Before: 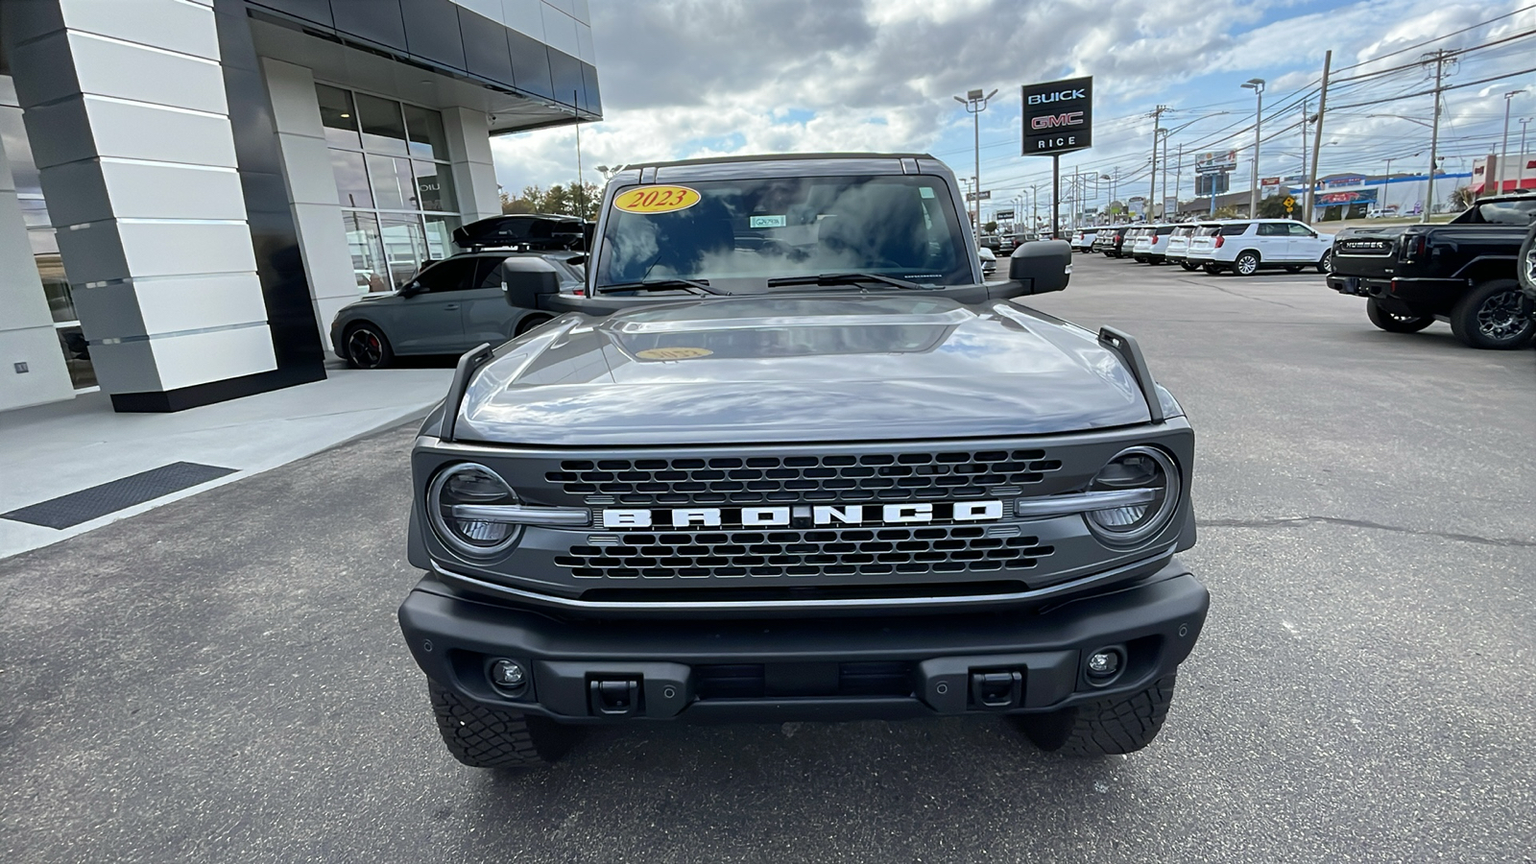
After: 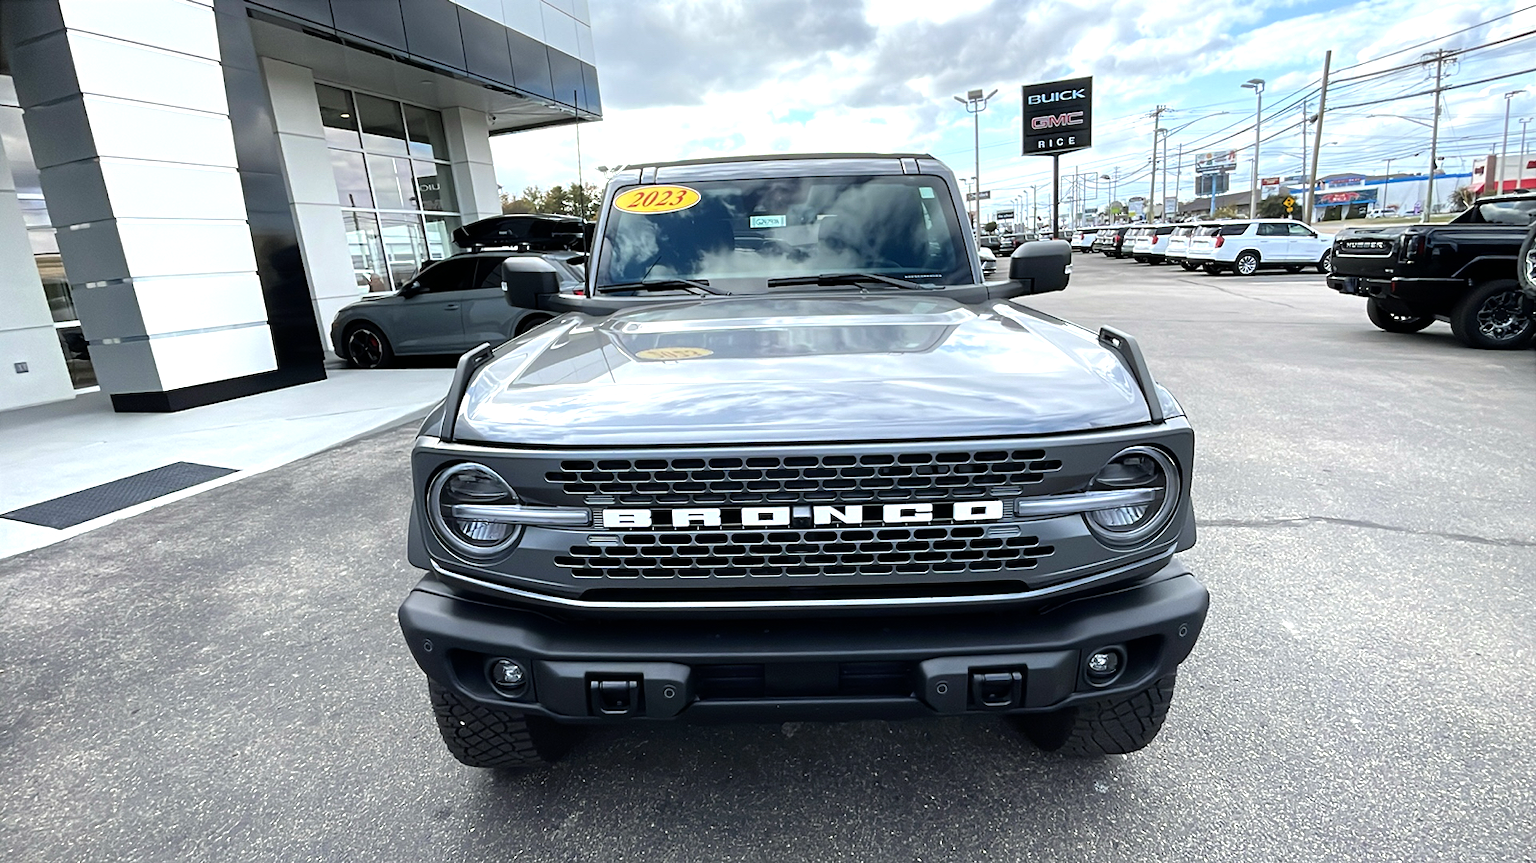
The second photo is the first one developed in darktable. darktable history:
crop: bottom 0.06%
tone equalizer: -8 EV -0.723 EV, -7 EV -0.665 EV, -6 EV -0.578 EV, -5 EV -0.42 EV, -3 EV 0.382 EV, -2 EV 0.6 EV, -1 EV 0.7 EV, +0 EV 0.748 EV
